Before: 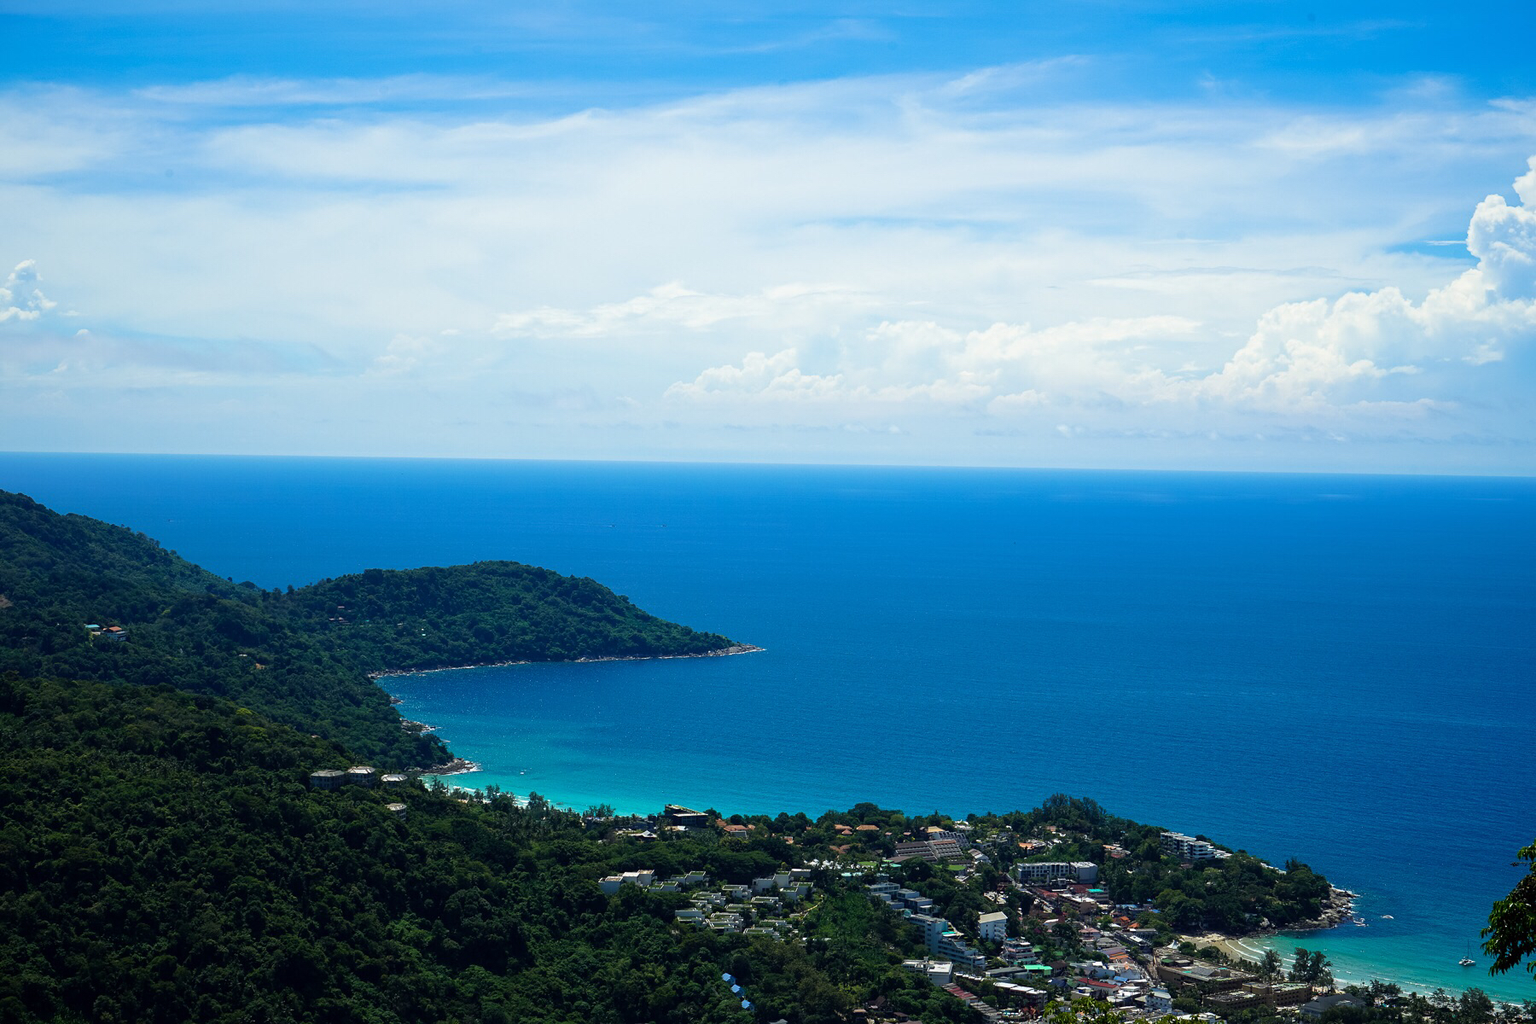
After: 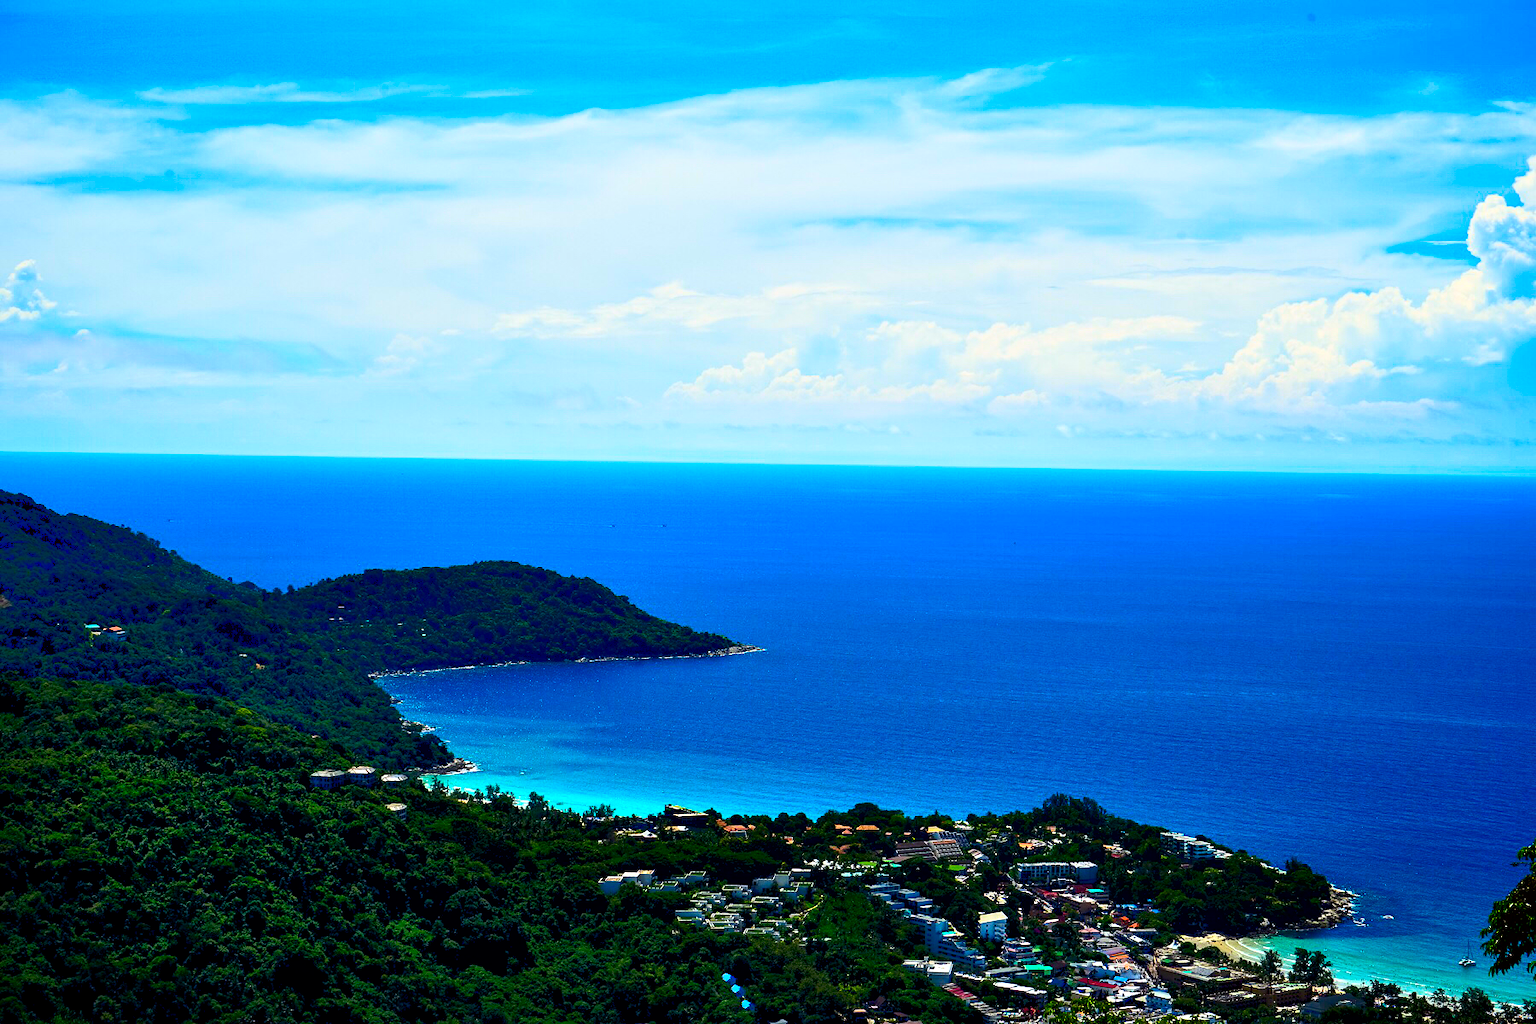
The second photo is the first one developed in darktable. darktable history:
shadows and highlights: shadows 62.88, white point adjustment 0.494, highlights -33.95, compress 84.22%
contrast brightness saturation: contrast 0.267, brightness 0.023, saturation 0.868
exposure: black level correction 0.001, exposure -0.203 EV, compensate highlight preservation false
contrast equalizer: y [[0.6 ×6], [0.55 ×6], [0 ×6], [0 ×6], [0 ×6]]
